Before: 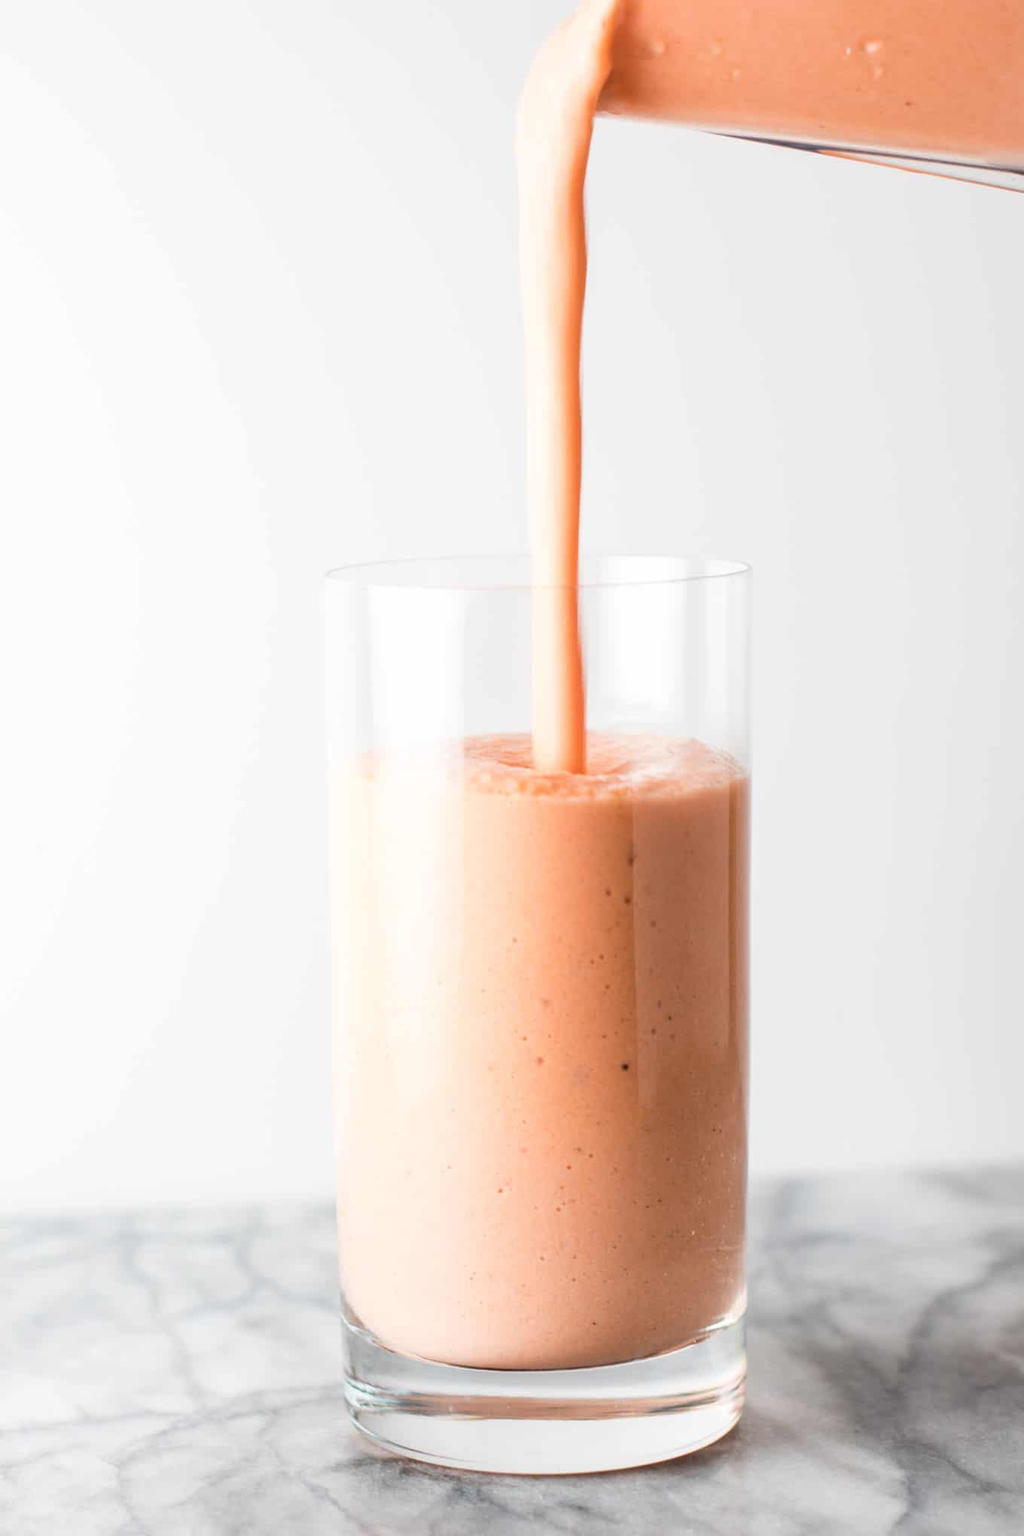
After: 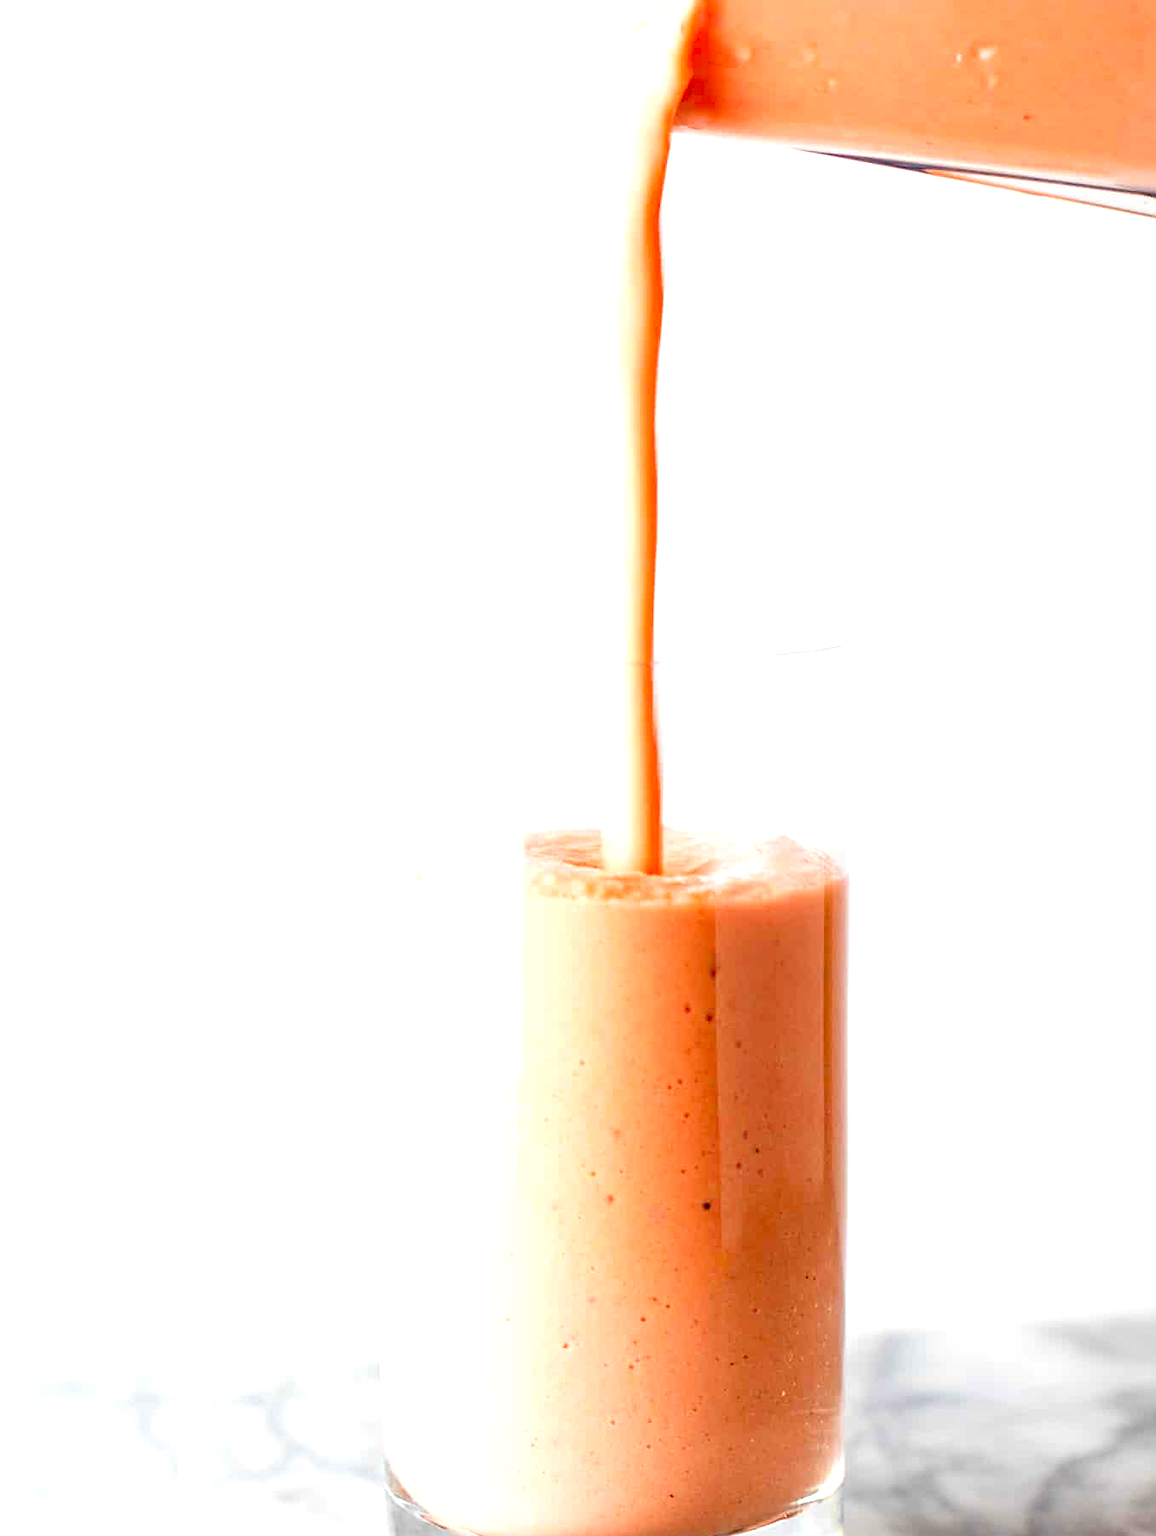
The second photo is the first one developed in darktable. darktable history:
crop and rotate: top 0%, bottom 11.49%
levels: levels [0.036, 0.364, 0.827]
sharpen: on, module defaults
contrast brightness saturation: brightness -0.25, saturation 0.2
